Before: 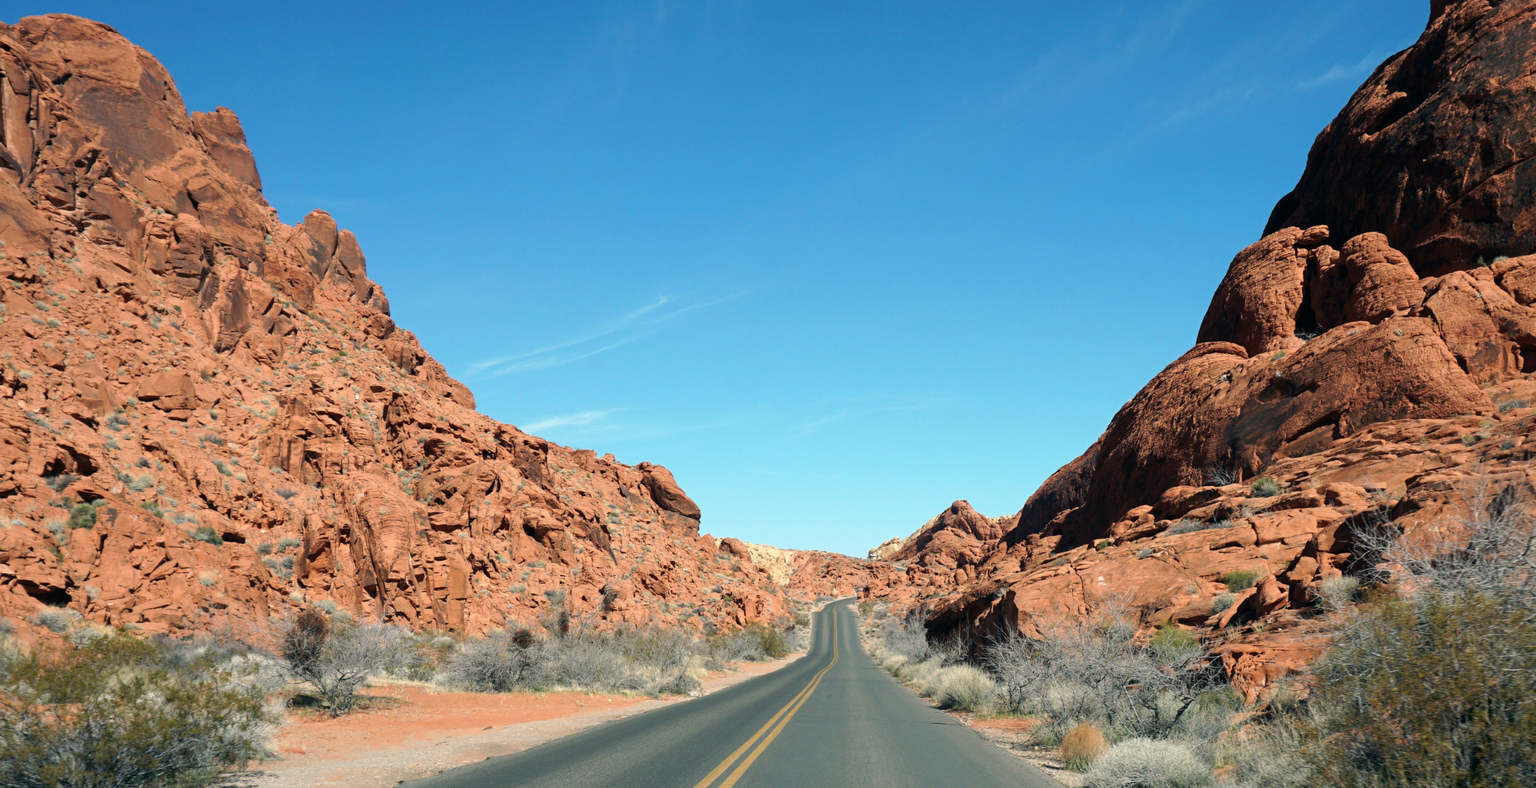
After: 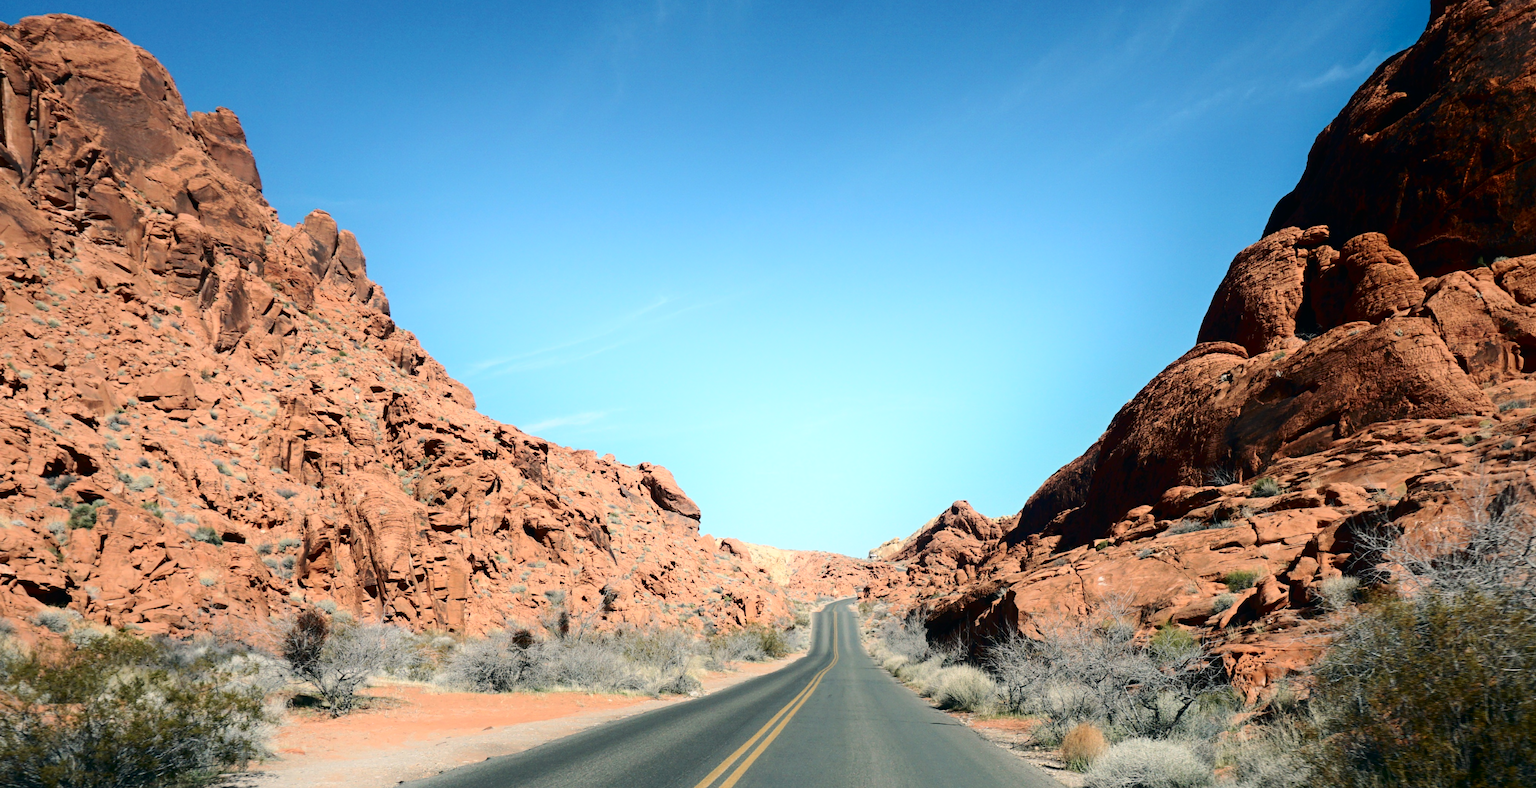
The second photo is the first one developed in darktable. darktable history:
tone curve: curves: ch0 [(0, 0) (0.003, 0.007) (0.011, 0.009) (0.025, 0.014) (0.044, 0.022) (0.069, 0.029) (0.1, 0.037) (0.136, 0.052) (0.177, 0.083) (0.224, 0.121) (0.277, 0.177) (0.335, 0.258) (0.399, 0.351) (0.468, 0.454) (0.543, 0.557) (0.623, 0.654) (0.709, 0.744) (0.801, 0.825) (0.898, 0.909) (1, 1)], color space Lab, independent channels, preserve colors none
shadows and highlights: shadows -53.89, highlights 85.22, soften with gaussian
